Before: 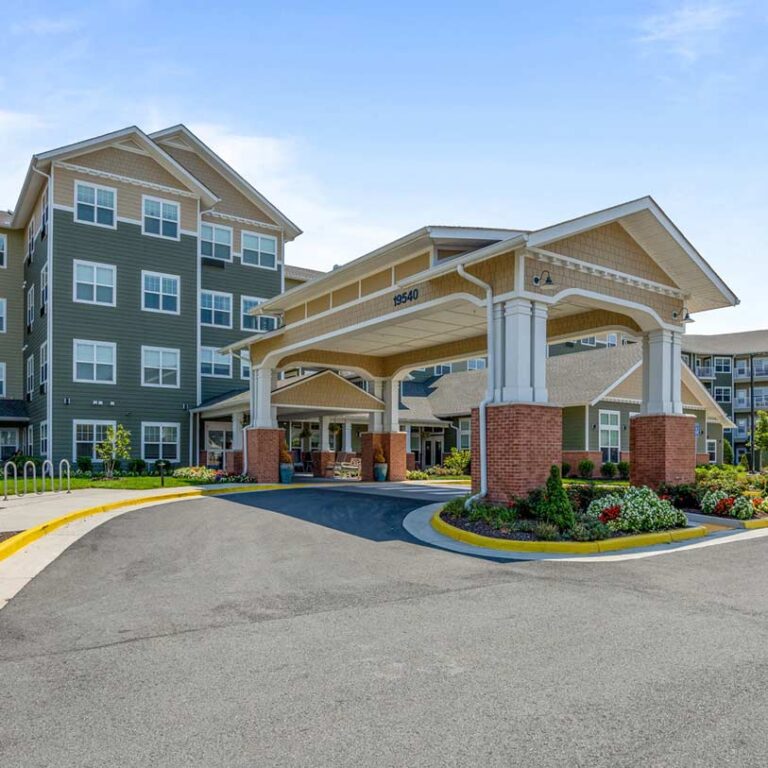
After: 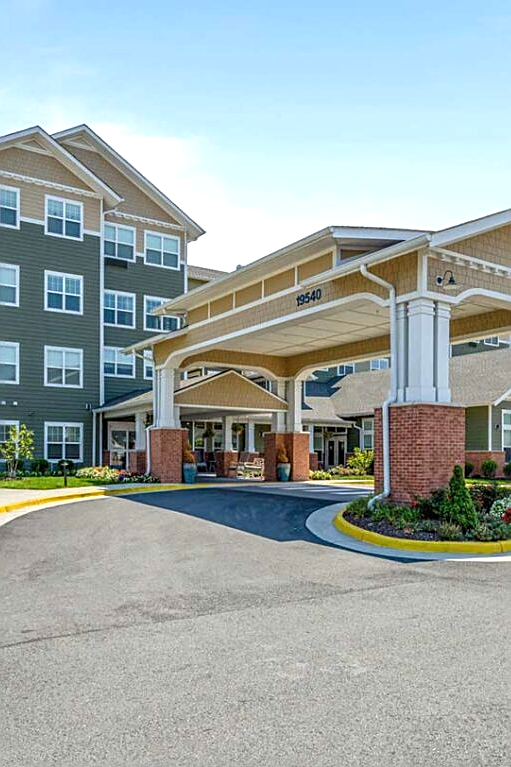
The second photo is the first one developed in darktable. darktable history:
exposure: black level correction 0, exposure 0.4 EV, compensate exposure bias true, compensate highlight preservation false
crop and rotate: left 12.673%, right 20.66%
sharpen: on, module defaults
